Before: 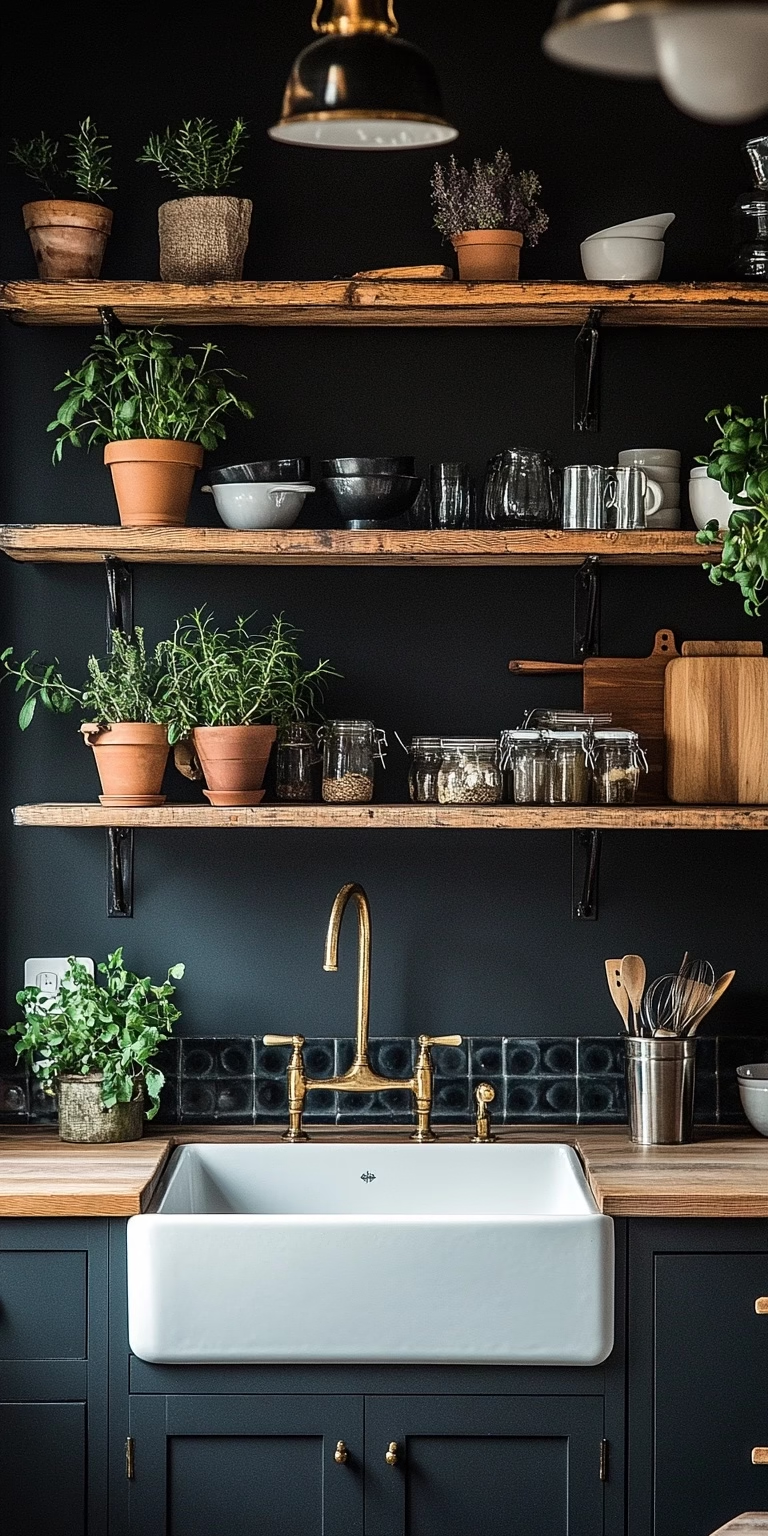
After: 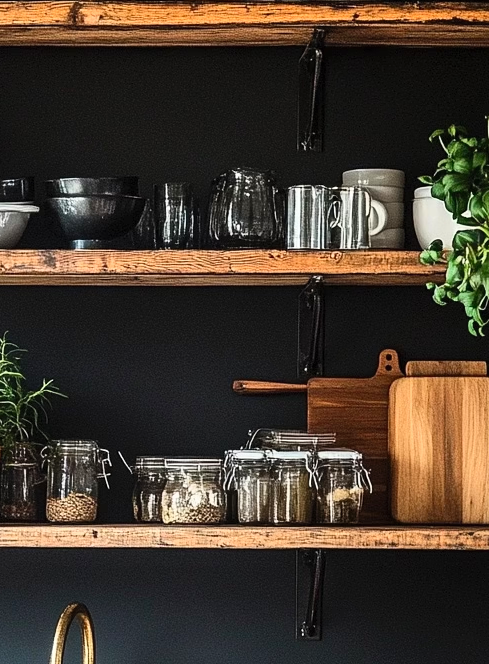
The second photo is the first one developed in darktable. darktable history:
crop: left 36.005%, top 18.293%, right 0.31%, bottom 38.444%
contrast brightness saturation: contrast 0.2, brightness 0.16, saturation 0.22
